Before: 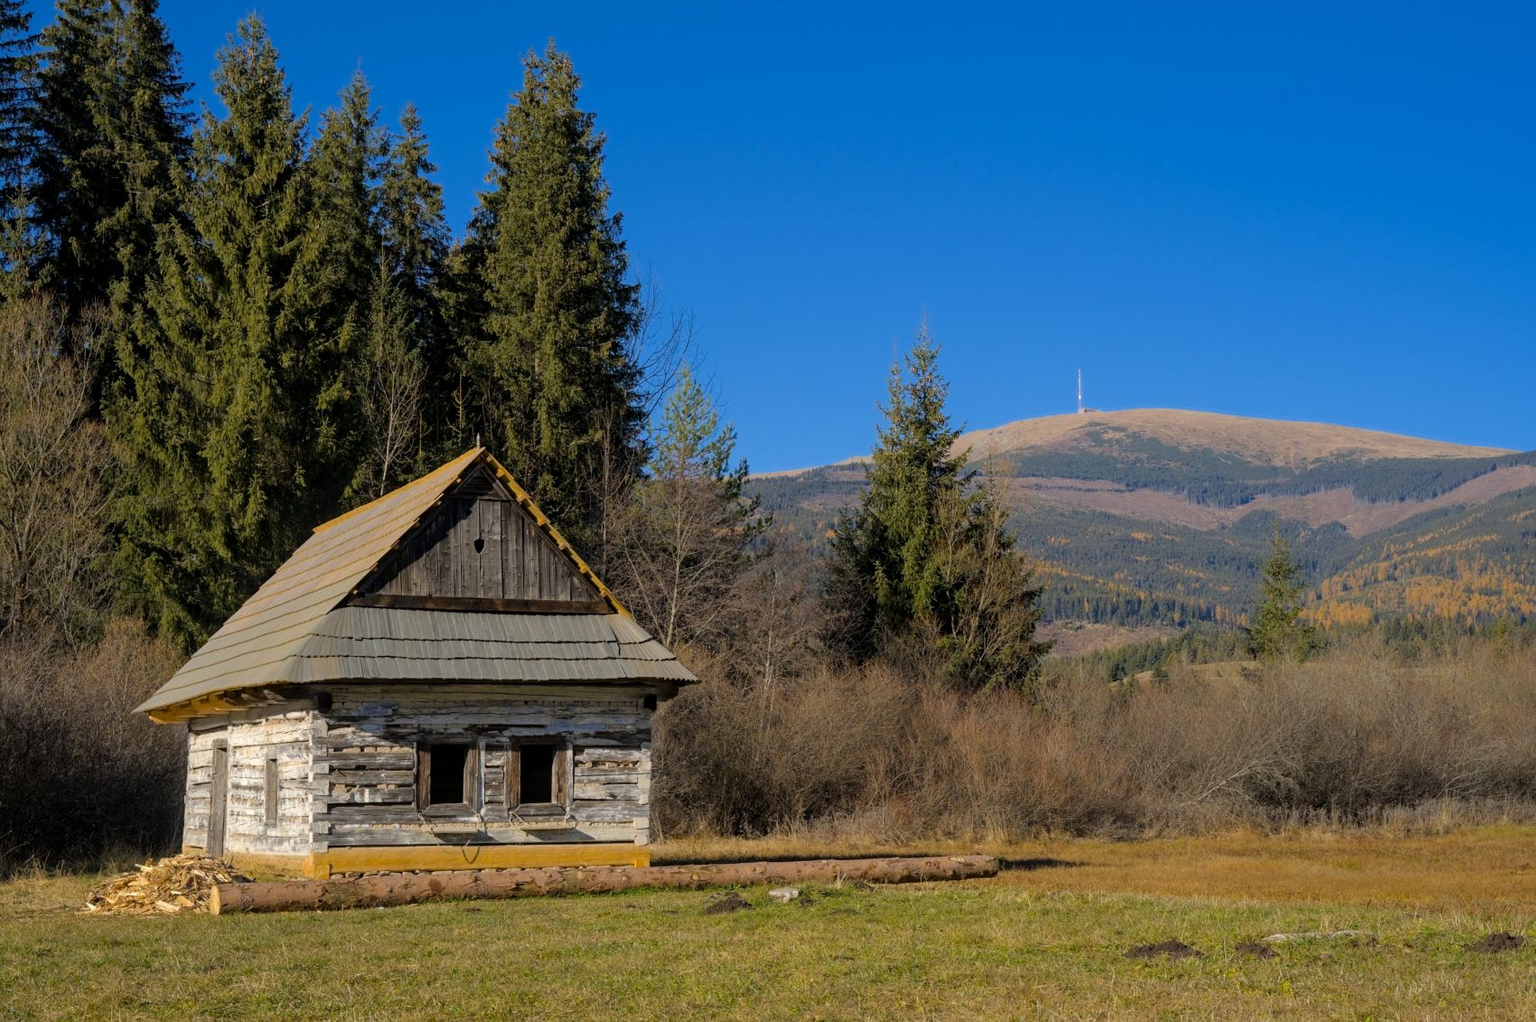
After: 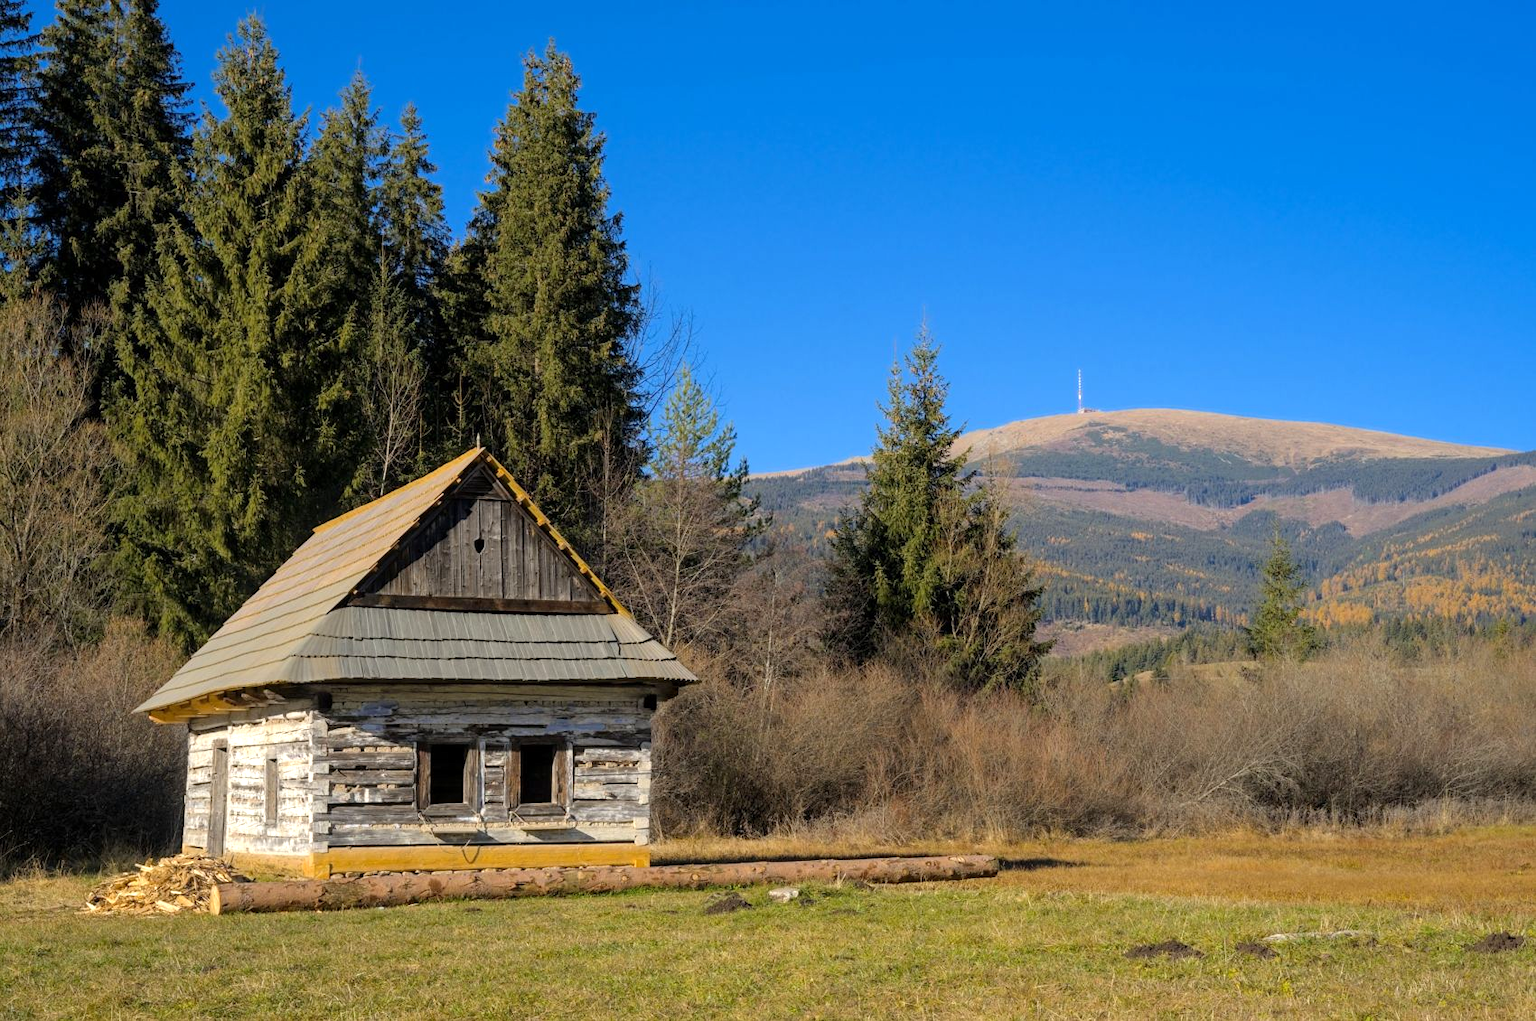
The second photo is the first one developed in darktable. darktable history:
exposure: exposure 0.508 EV, compensate exposure bias true, compensate highlight preservation false
